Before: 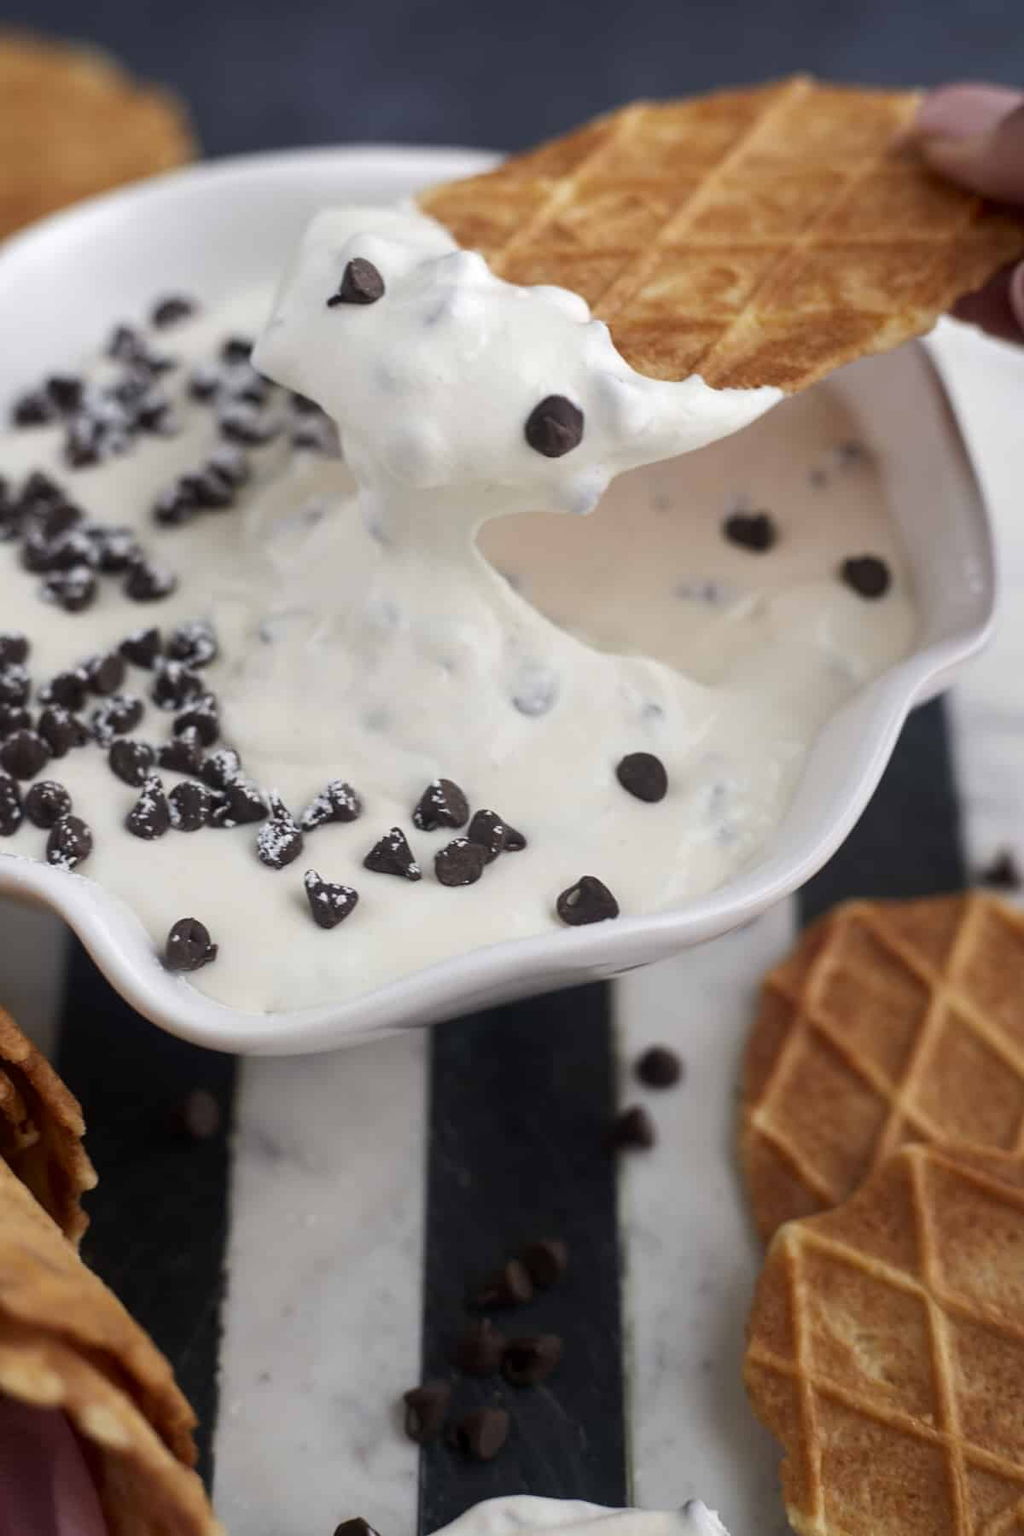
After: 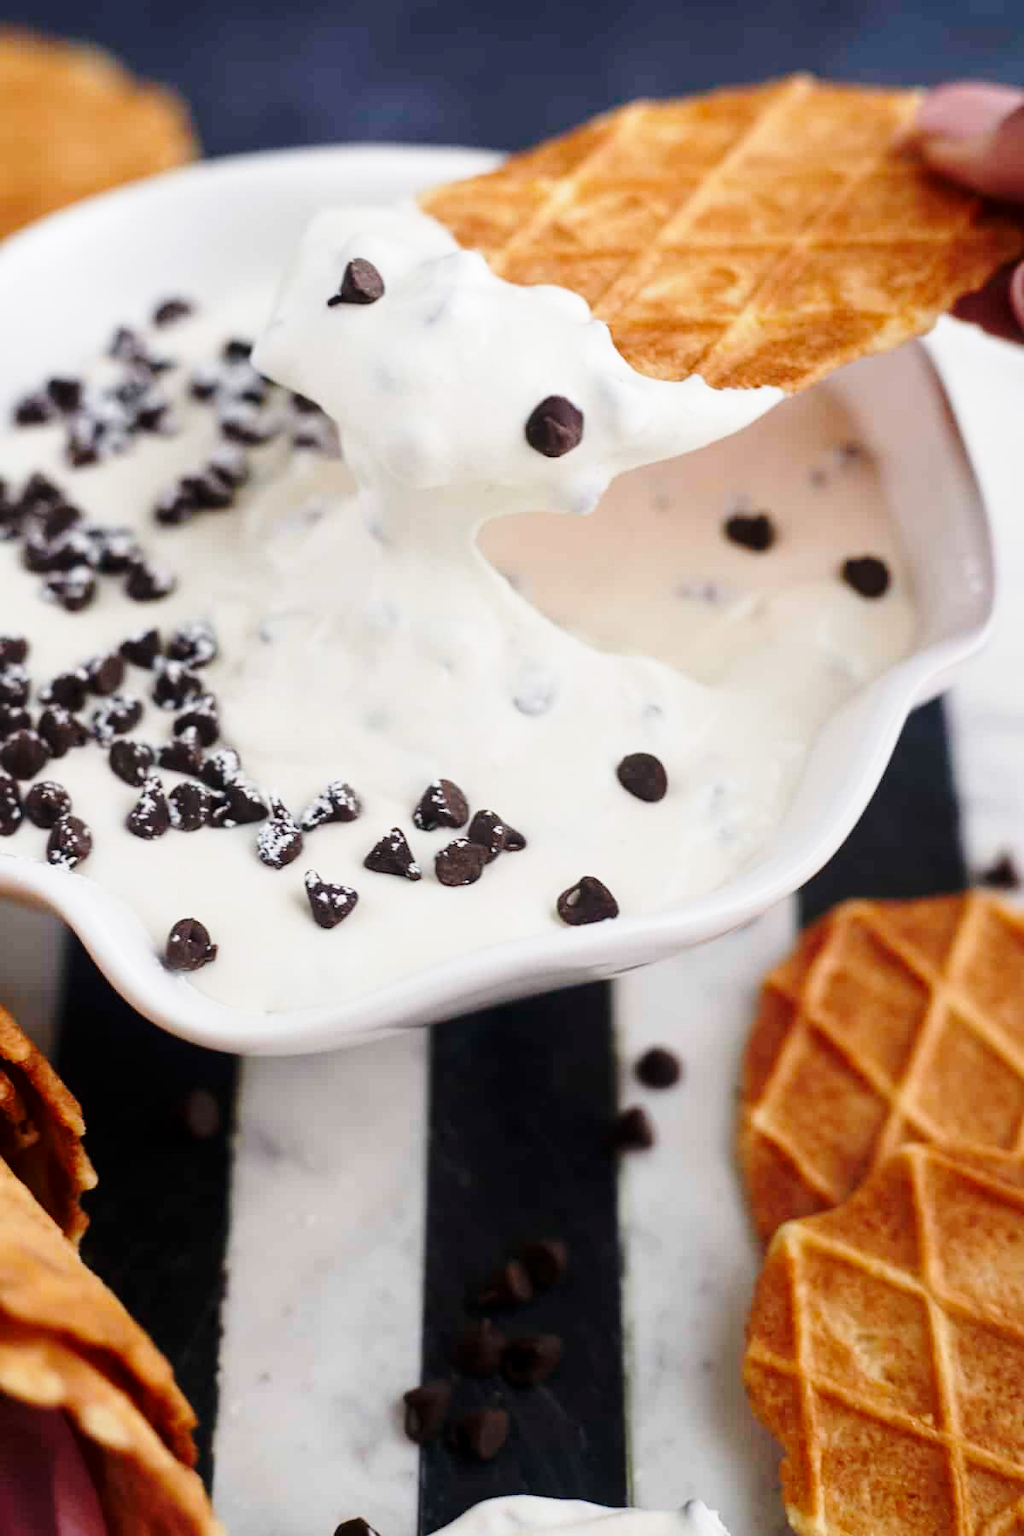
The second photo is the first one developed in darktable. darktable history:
exposure: exposure -0.155 EV, compensate highlight preservation false
base curve: curves: ch0 [(0, 0) (0.028, 0.03) (0.121, 0.232) (0.46, 0.748) (0.859, 0.968) (1, 1)], preserve colors none
